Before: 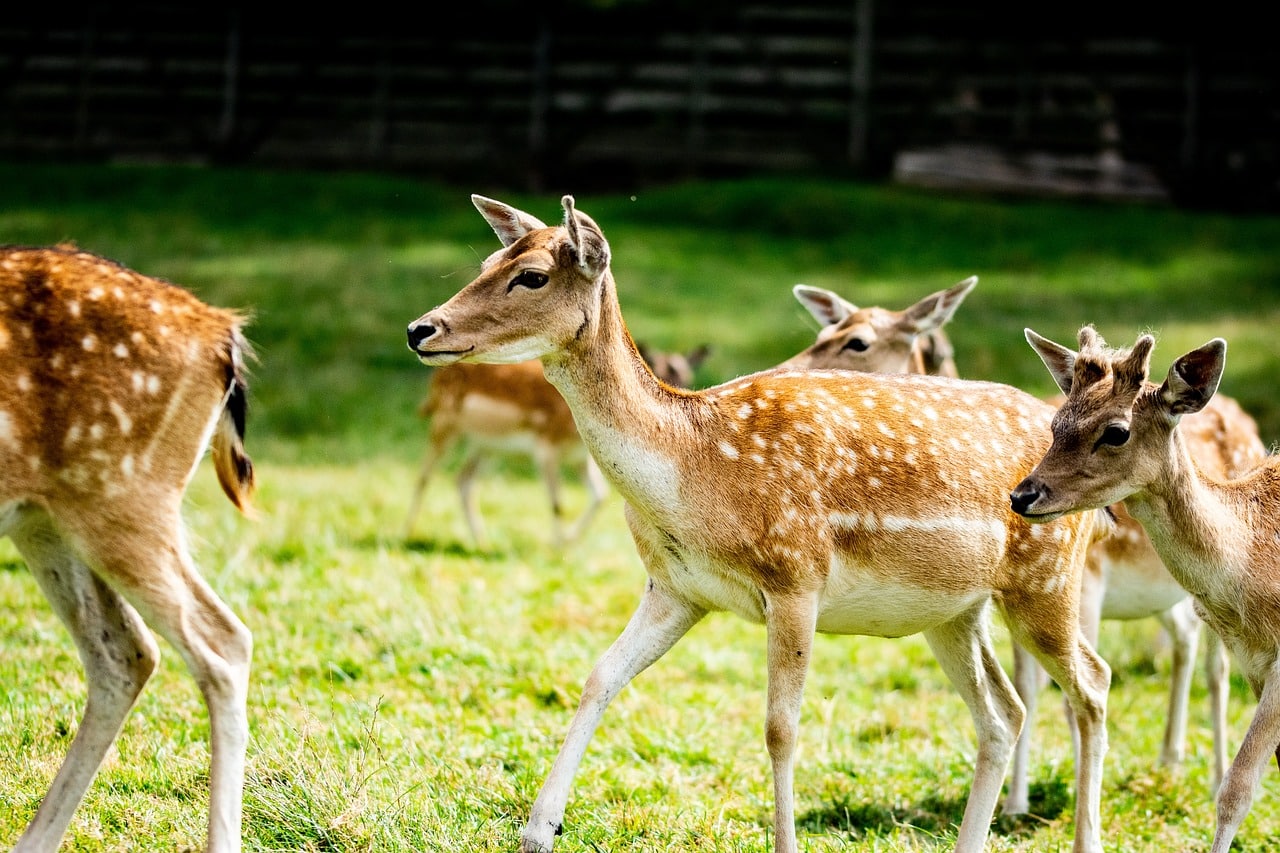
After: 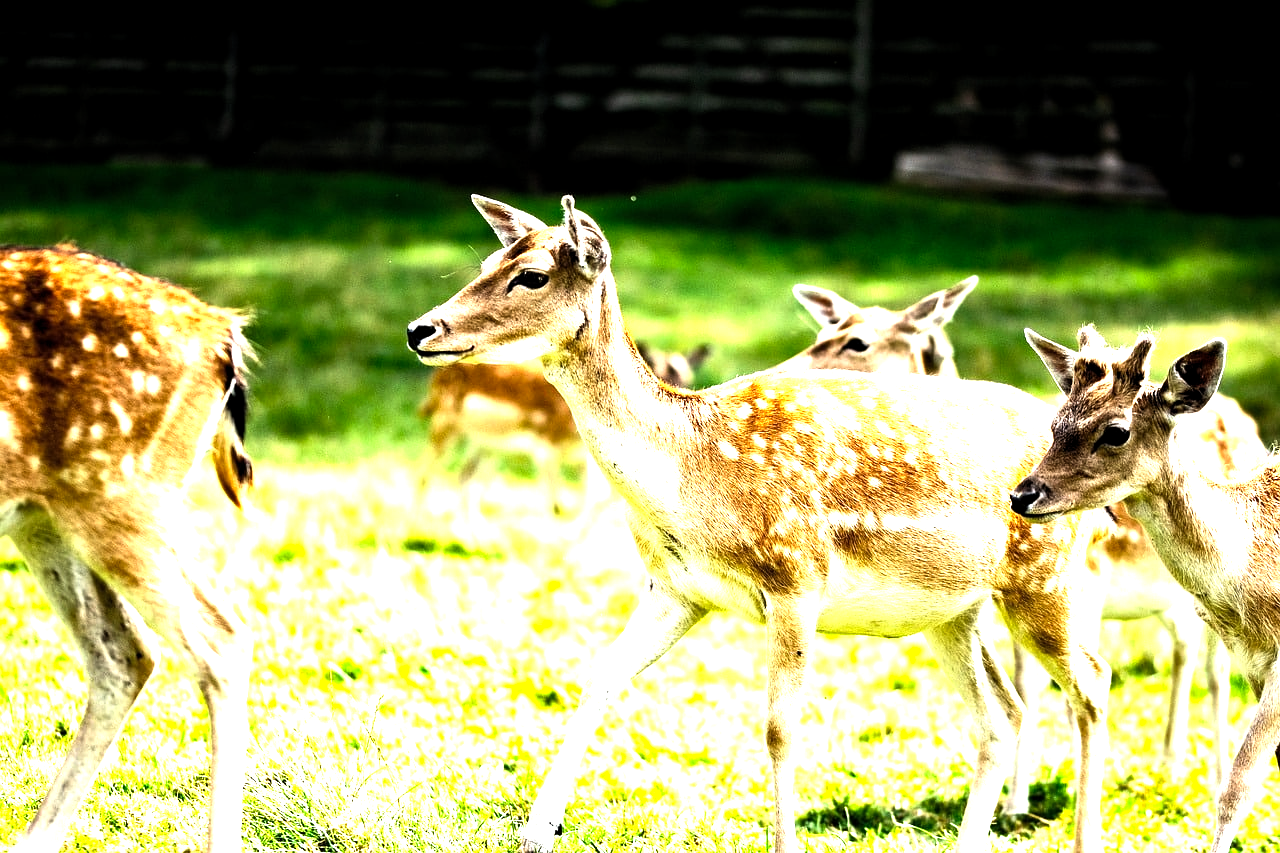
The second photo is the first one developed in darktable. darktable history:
levels: levels [0.012, 0.367, 0.697]
tone equalizer: -8 EV -0.416 EV, -7 EV -0.409 EV, -6 EV -0.361 EV, -5 EV -0.237 EV, -3 EV 0.189 EV, -2 EV 0.309 EV, -1 EV 0.391 EV, +0 EV 0.407 EV, edges refinement/feathering 500, mask exposure compensation -1.57 EV, preserve details no
